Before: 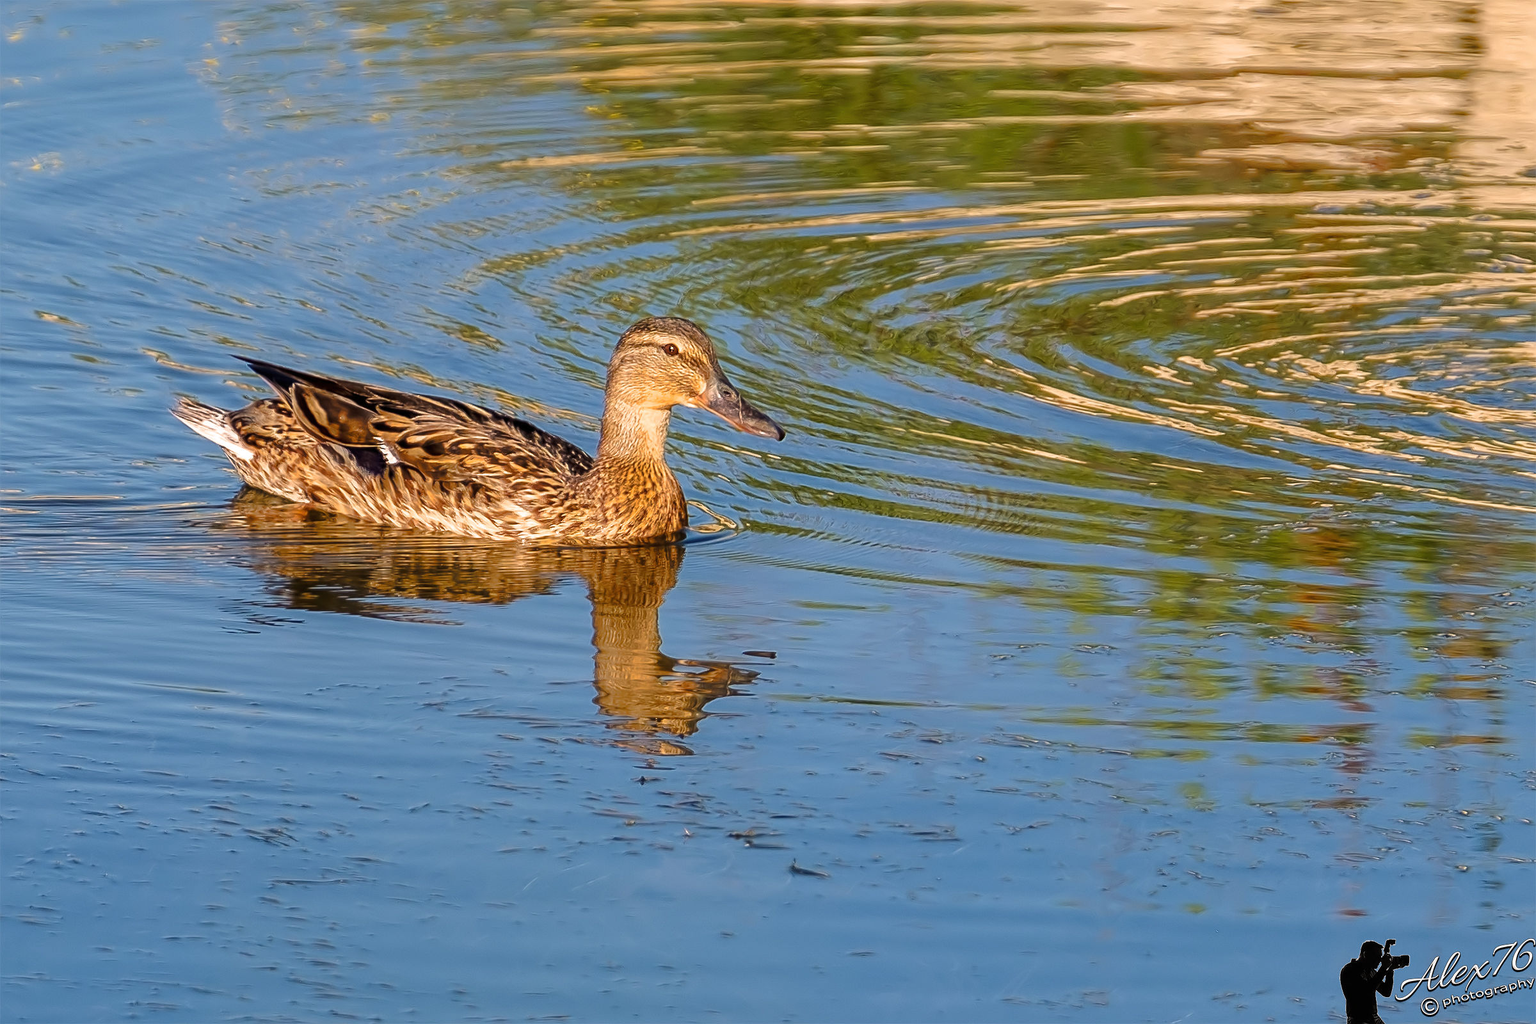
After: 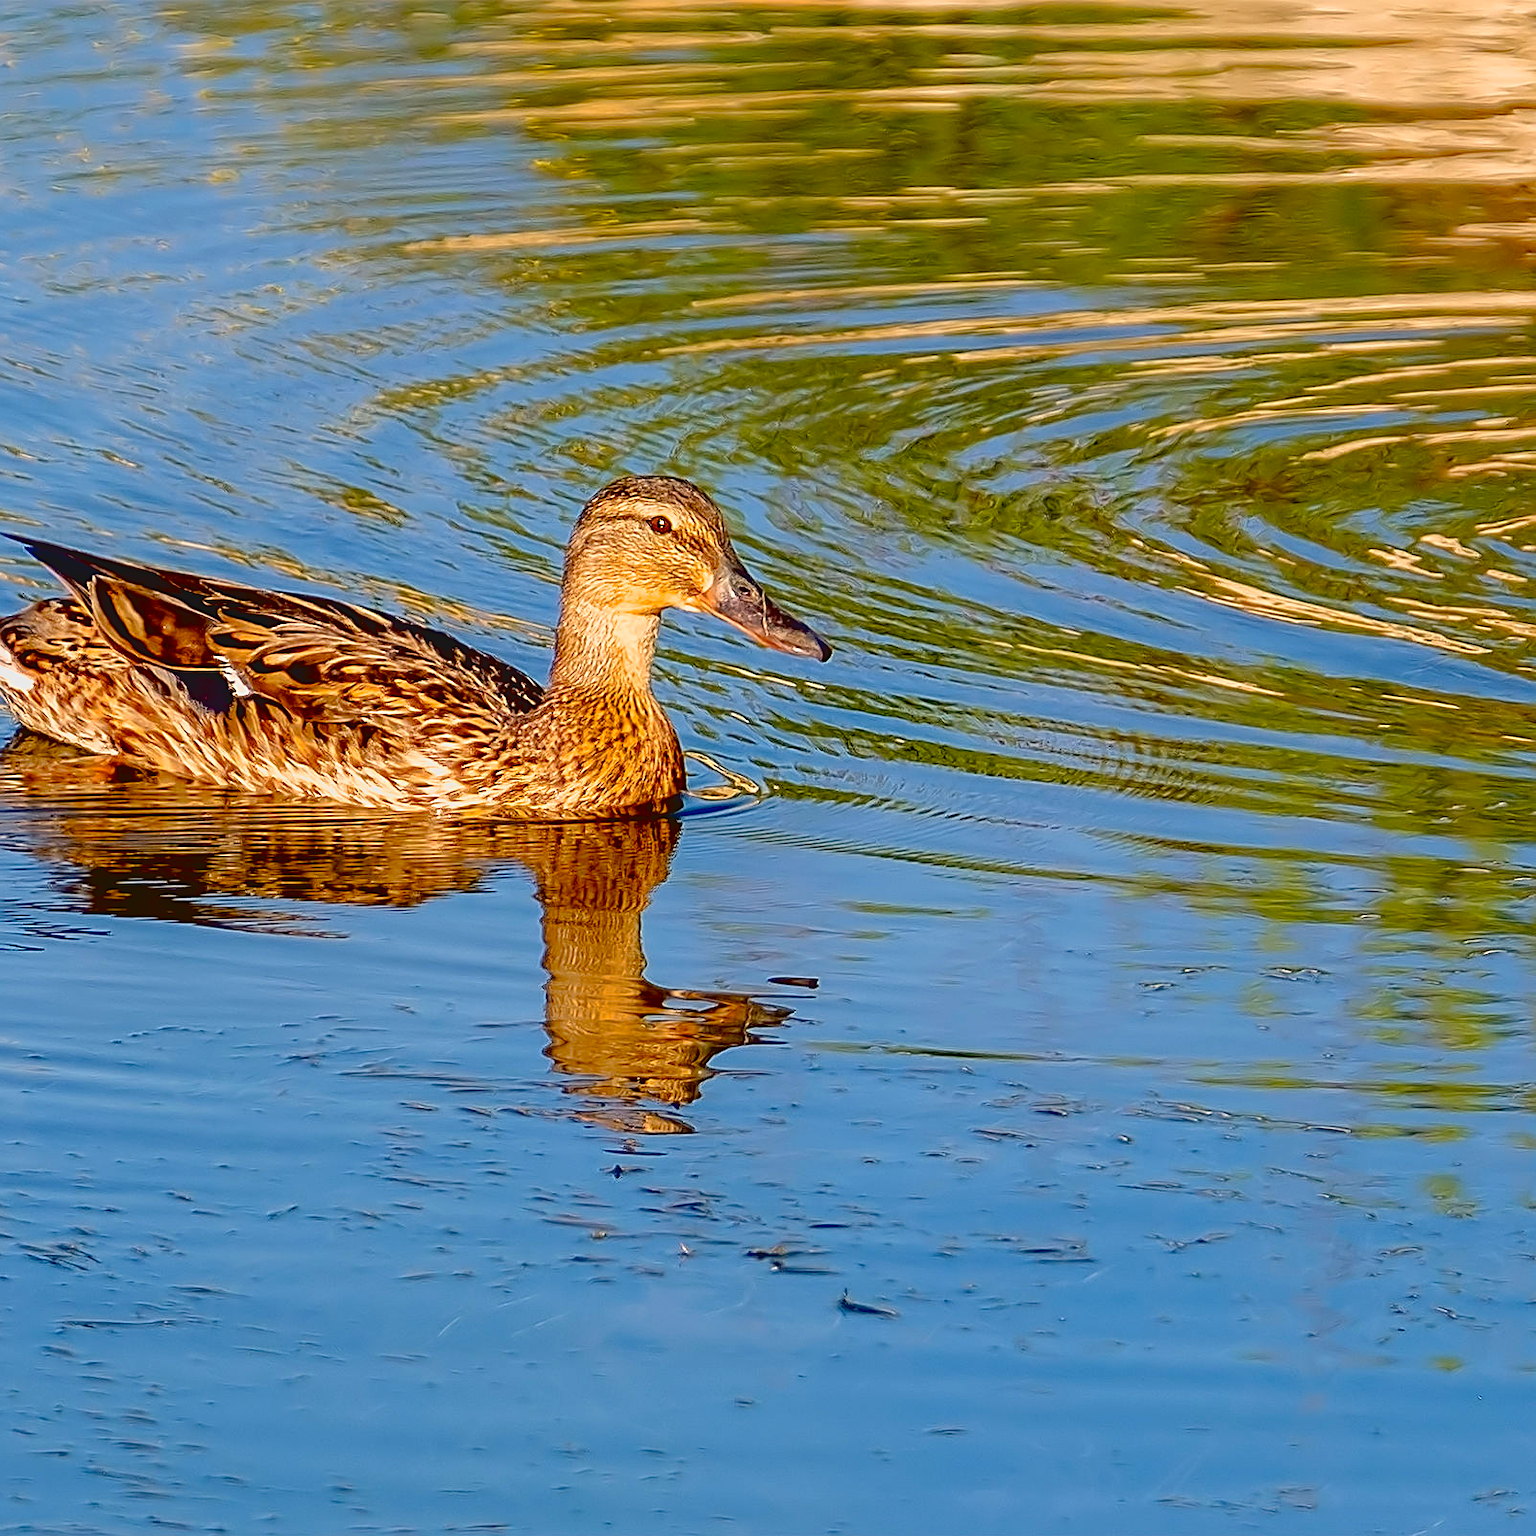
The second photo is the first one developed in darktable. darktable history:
crop and rotate: left 15.055%, right 18.278%
exposure: black level correction 0.031, exposure 0.304 EV, compensate highlight preservation false
sharpen: on, module defaults
lowpass: radius 0.1, contrast 0.85, saturation 1.1, unbound 0
